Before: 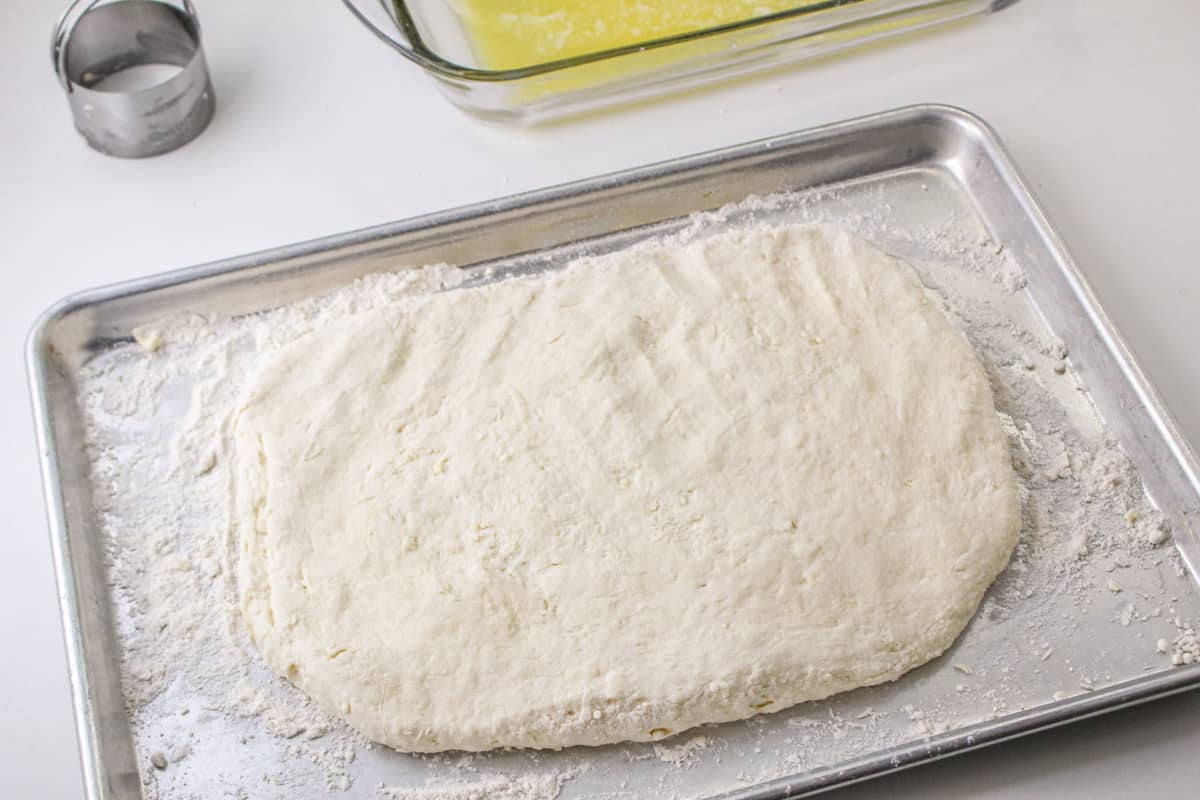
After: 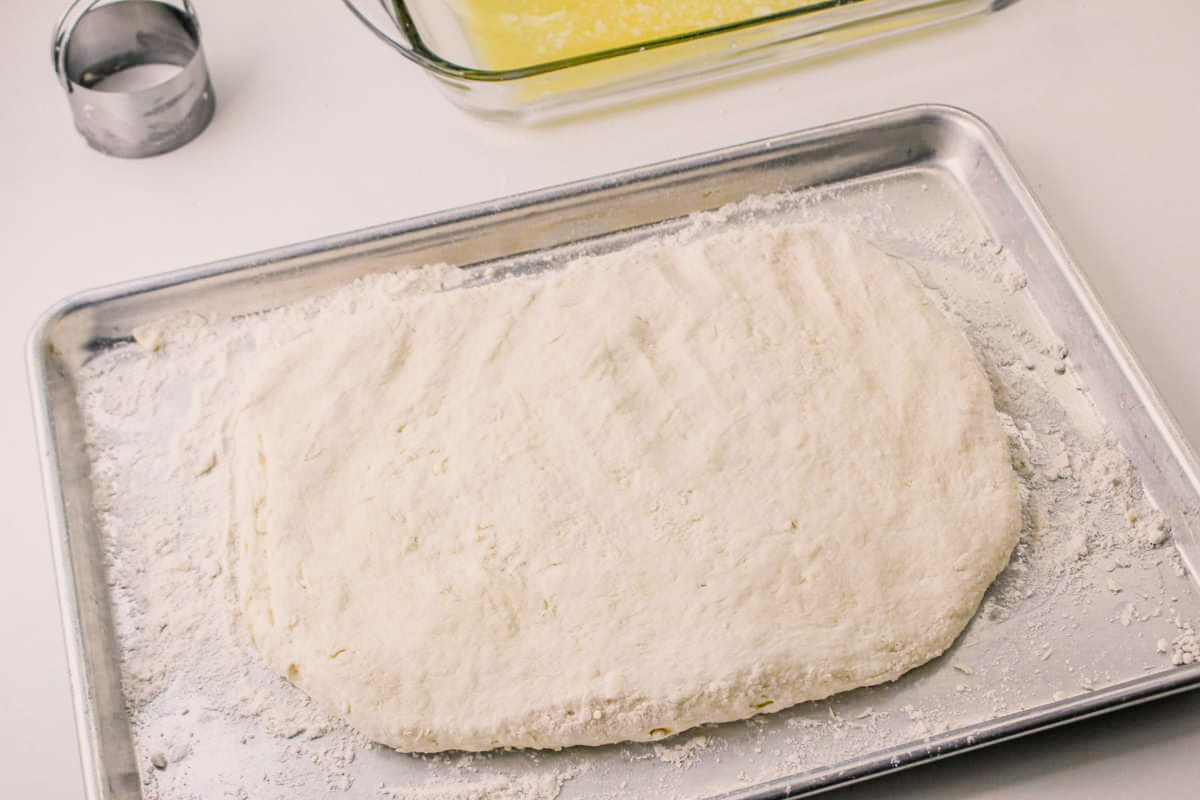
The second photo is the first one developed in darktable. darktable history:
filmic rgb: black relative exposure -7.65 EV, white relative exposure 4.56 EV, hardness 3.61
color balance rgb: shadows lift › chroma 2%, shadows lift › hue 185.64°, power › luminance 1.48%, highlights gain › chroma 3%, highlights gain › hue 54.51°, global offset › luminance -0.4%, perceptual saturation grading › highlights -18.47%, perceptual saturation grading › mid-tones 6.62%, perceptual saturation grading › shadows 28.22%, perceptual brilliance grading › highlights 15.68%, perceptual brilliance grading › shadows -14.29%, global vibrance 25.96%, contrast 6.45%
